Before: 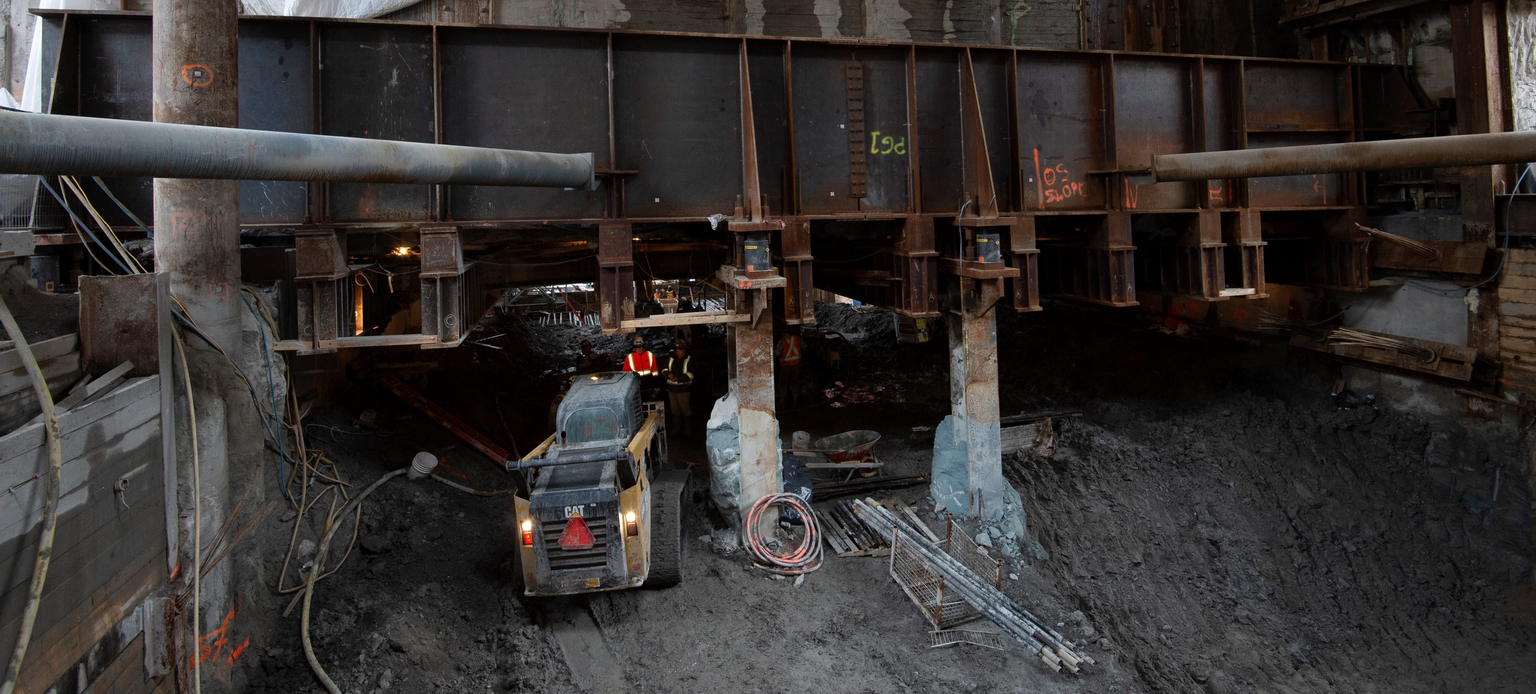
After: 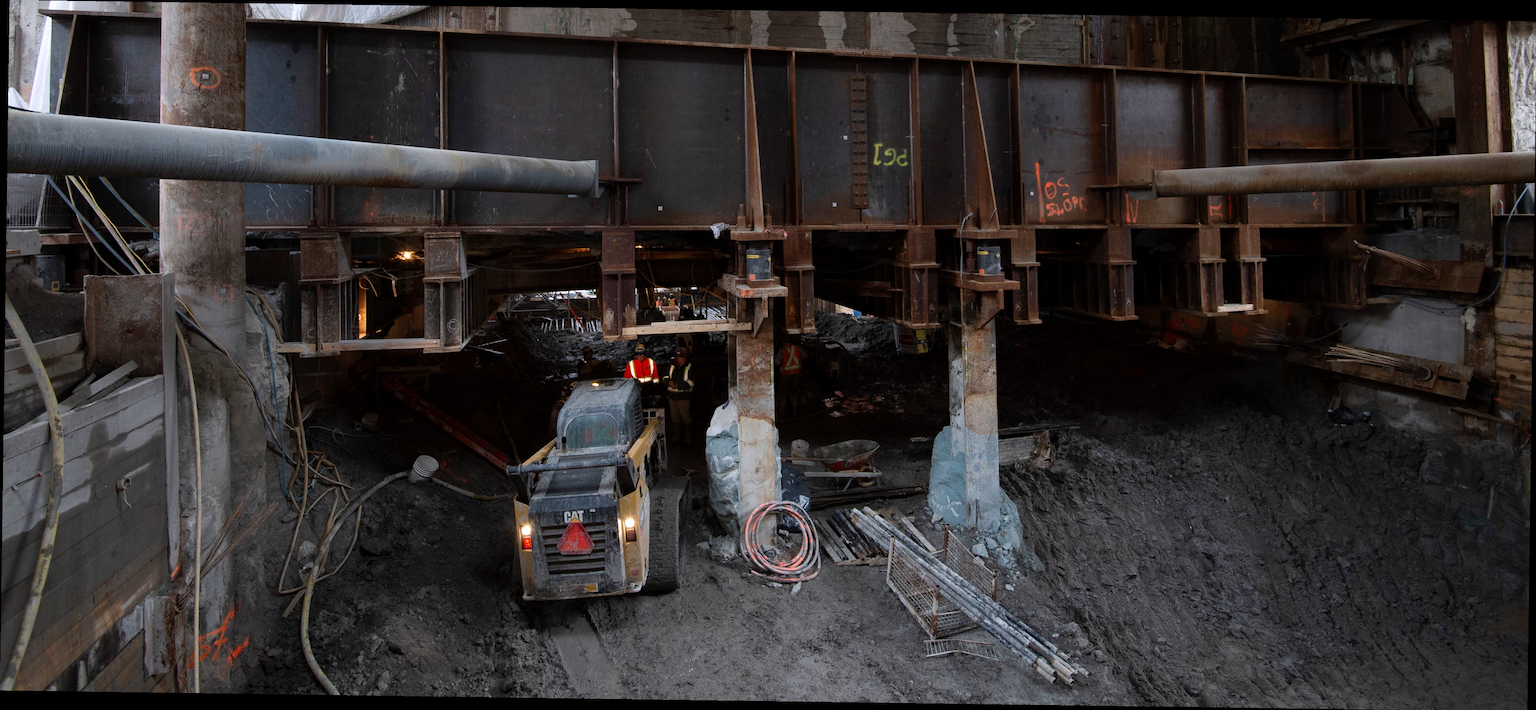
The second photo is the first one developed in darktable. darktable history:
rotate and perspective: rotation 0.8°, automatic cropping off
white balance: red 1.009, blue 1.027
